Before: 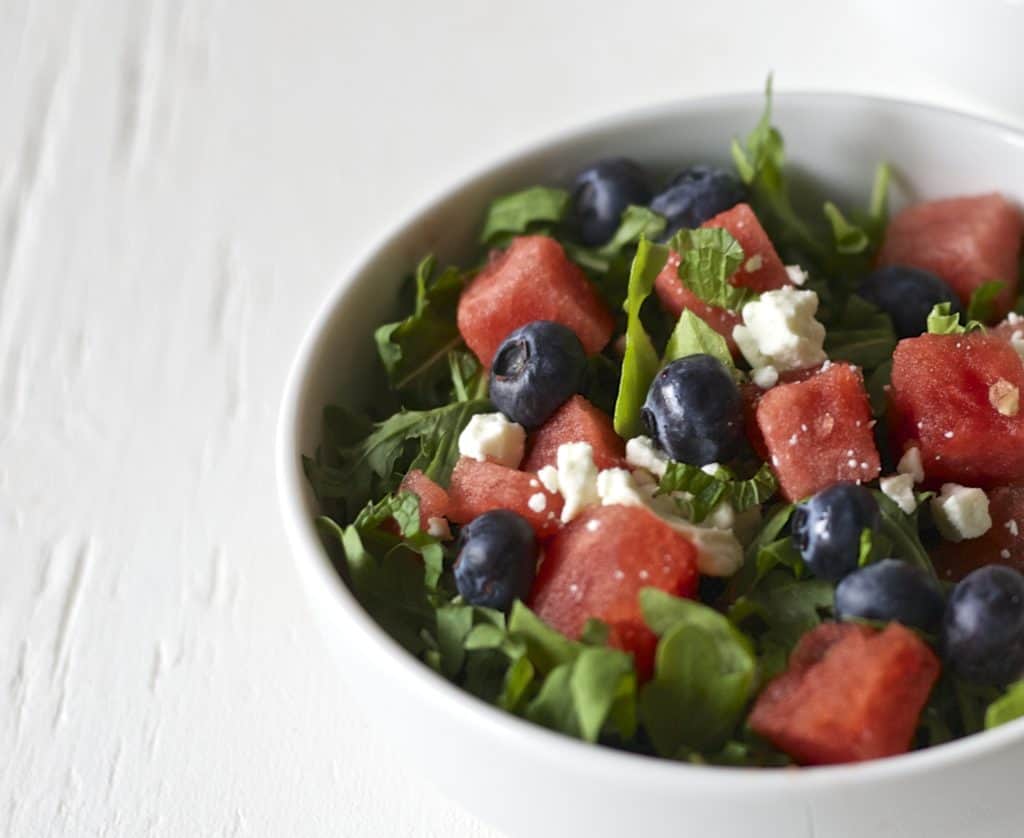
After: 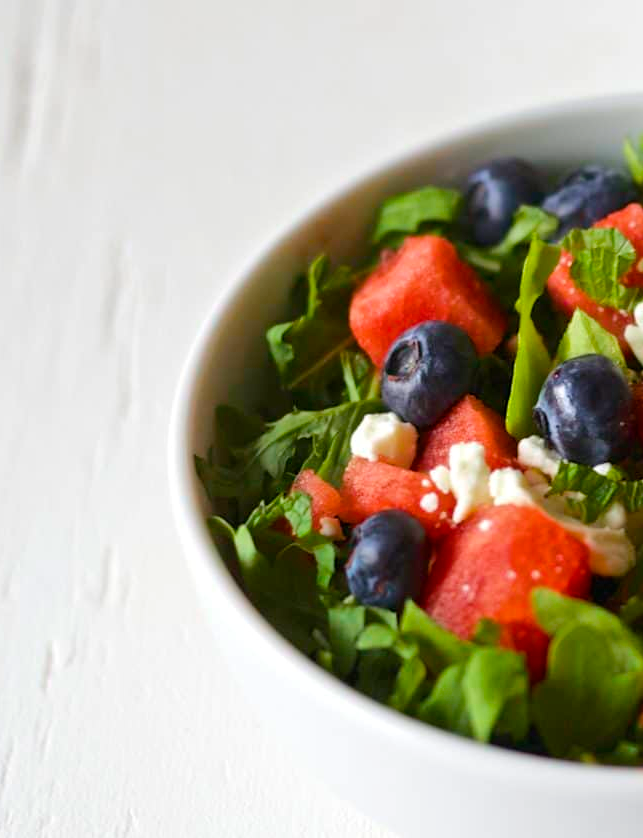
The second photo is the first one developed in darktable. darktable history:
crop: left 10.644%, right 26.528%
color balance rgb: perceptual saturation grading › global saturation 25%, perceptual brilliance grading › mid-tones 10%, perceptual brilliance grading › shadows 15%, global vibrance 20%
